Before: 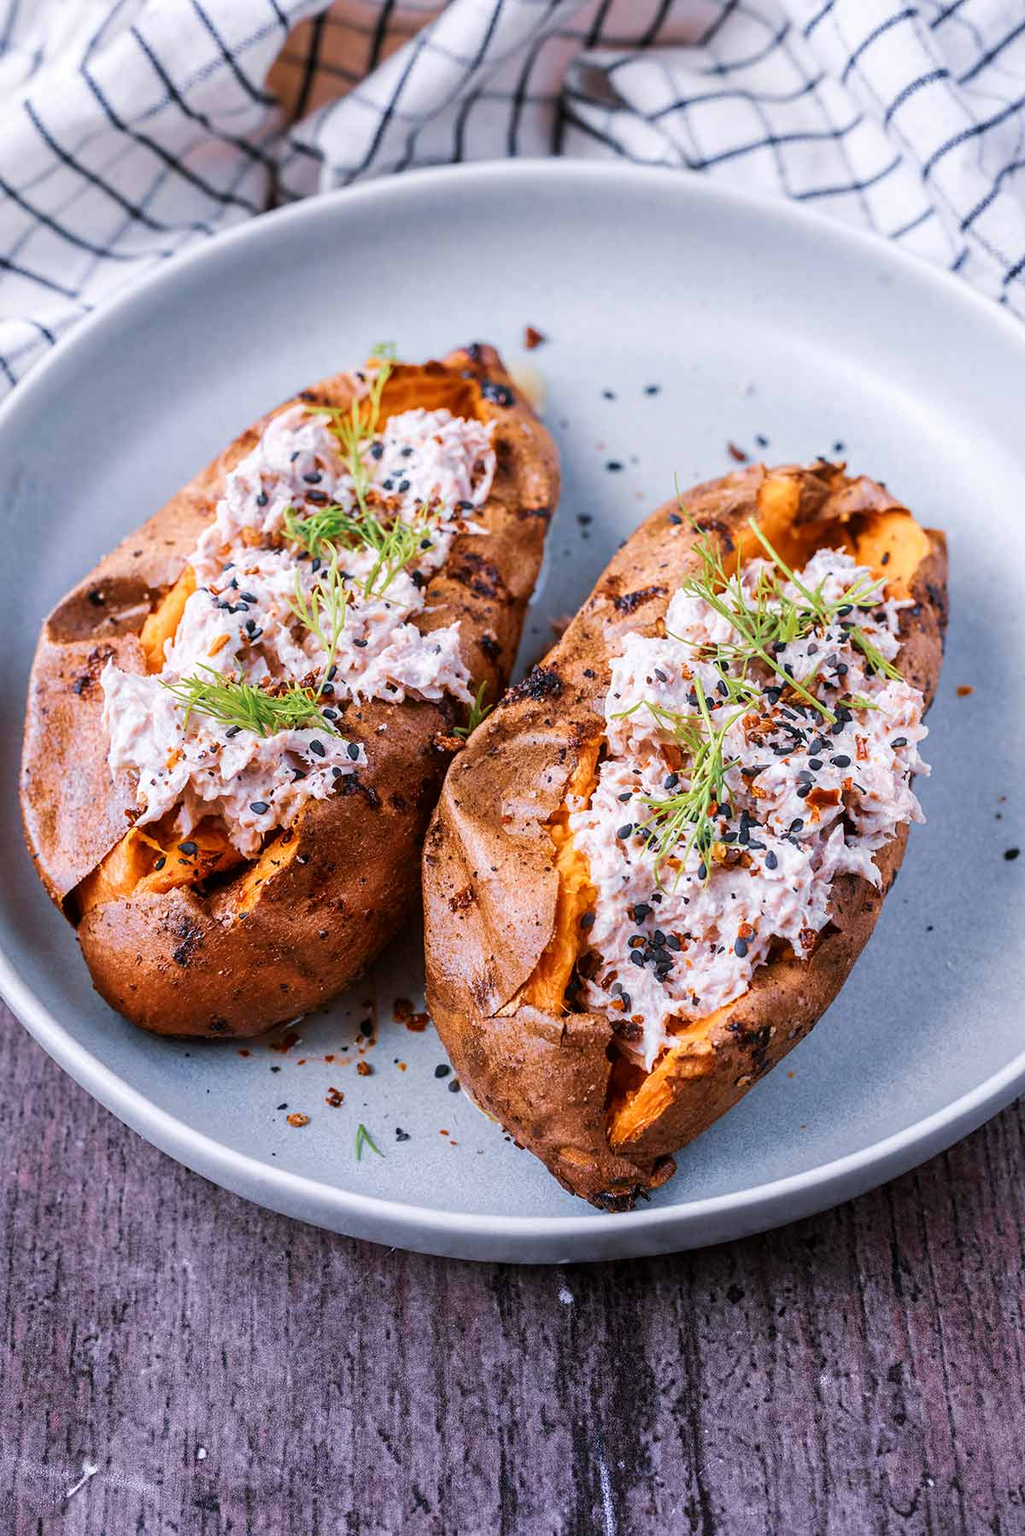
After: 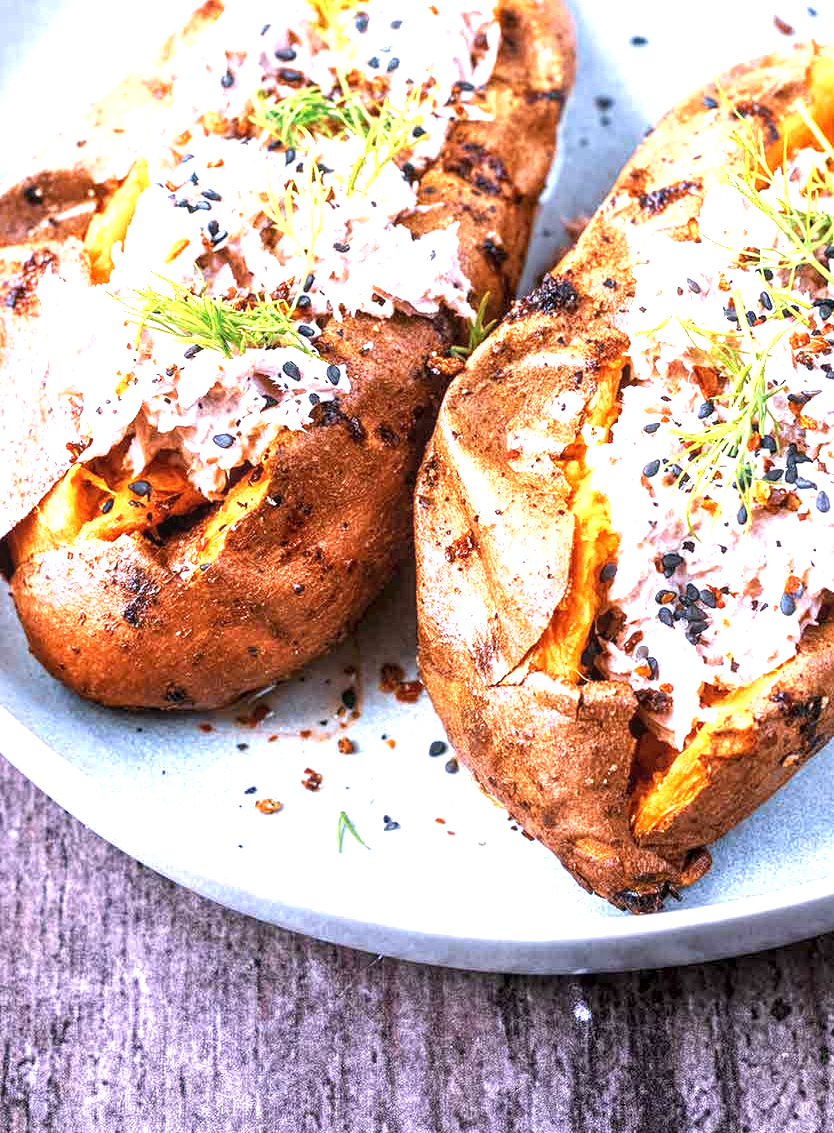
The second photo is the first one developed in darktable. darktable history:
exposure: black level correction 0, exposure 1.382 EV, compensate highlight preservation false
color zones: curves: ch0 [(0.068, 0.464) (0.25, 0.5) (0.48, 0.508) (0.75, 0.536) (0.886, 0.476) (0.967, 0.456)]; ch1 [(0.066, 0.456) (0.25, 0.5) (0.616, 0.508) (0.746, 0.56) (0.934, 0.444)]
crop: left 6.683%, top 28.135%, right 23.747%, bottom 8.845%
local contrast: highlights 95%, shadows 85%, detail 160%, midtone range 0.2
